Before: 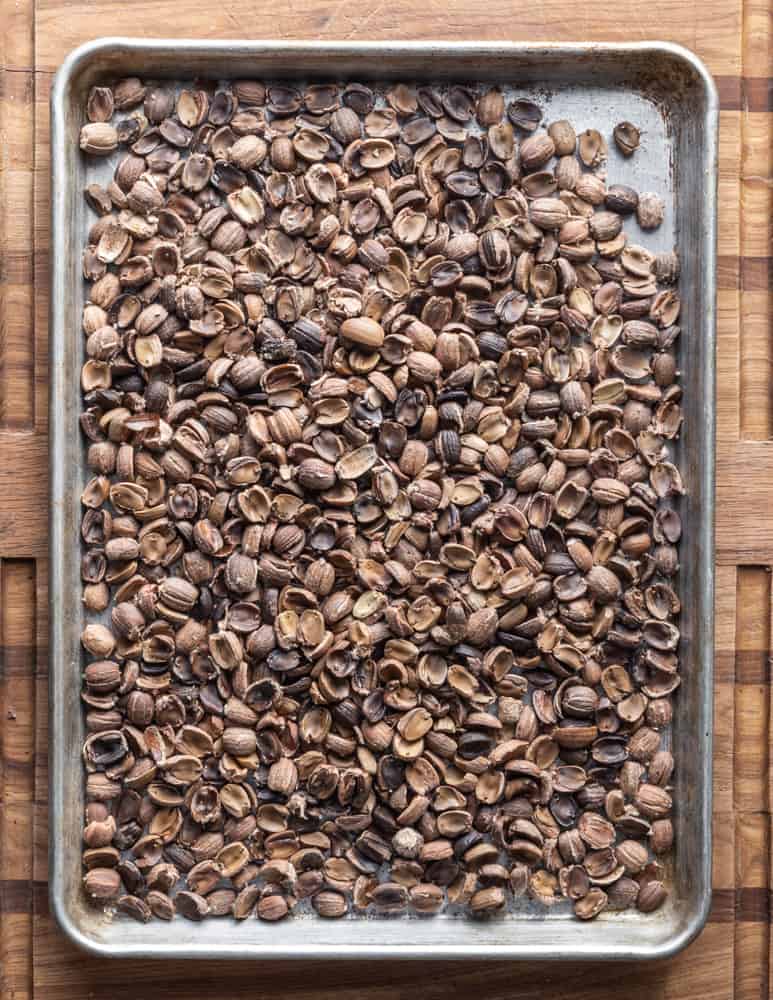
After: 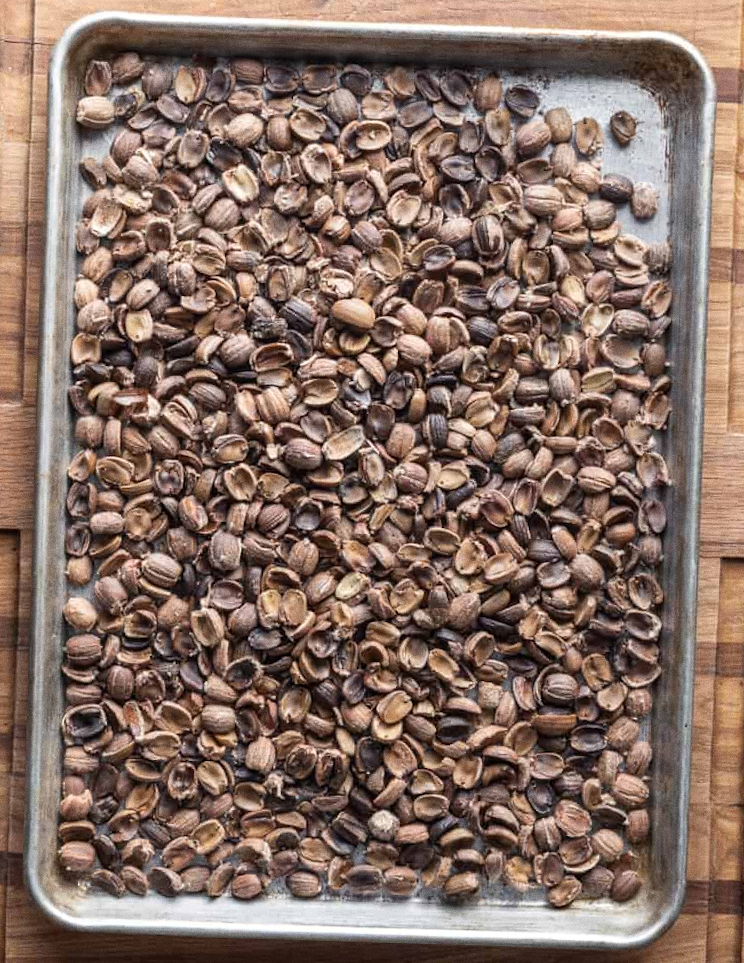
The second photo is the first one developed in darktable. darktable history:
grain: coarseness 0.09 ISO
crop and rotate: angle -1.69°
